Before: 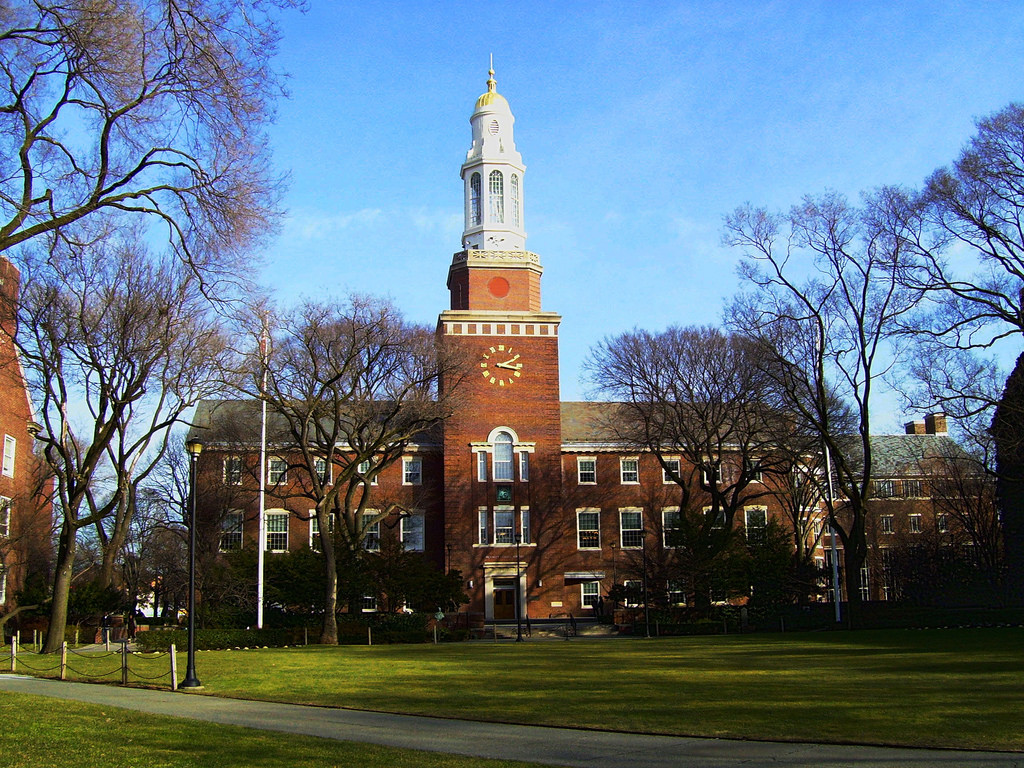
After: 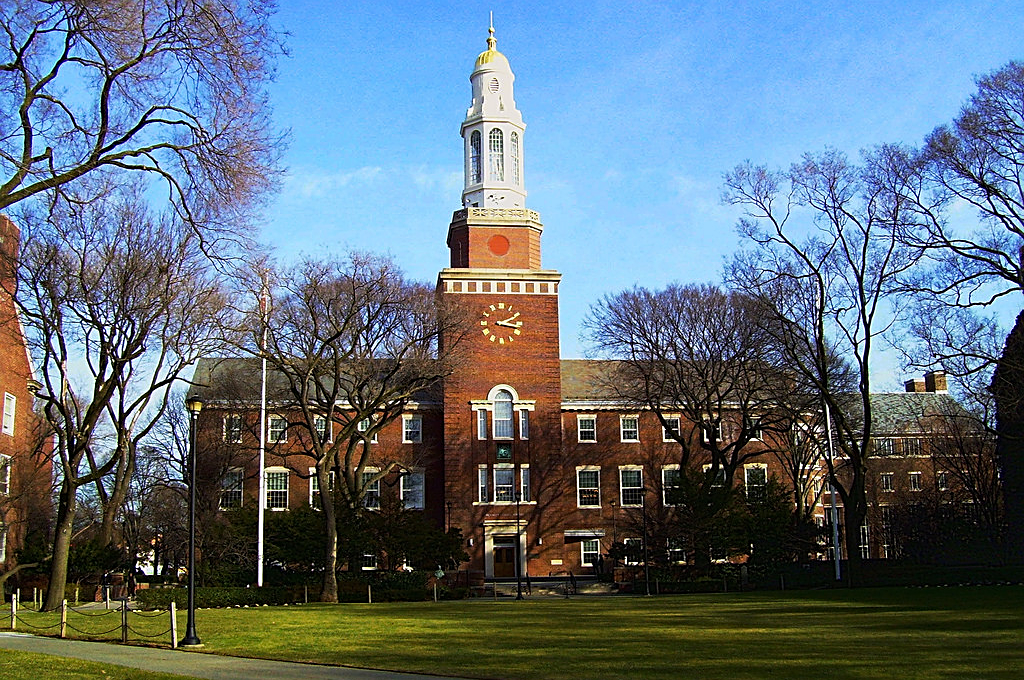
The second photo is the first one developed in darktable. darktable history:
crop and rotate: top 5.526%, bottom 5.932%
haze removal: compatibility mode true, adaptive false
sharpen: on, module defaults
